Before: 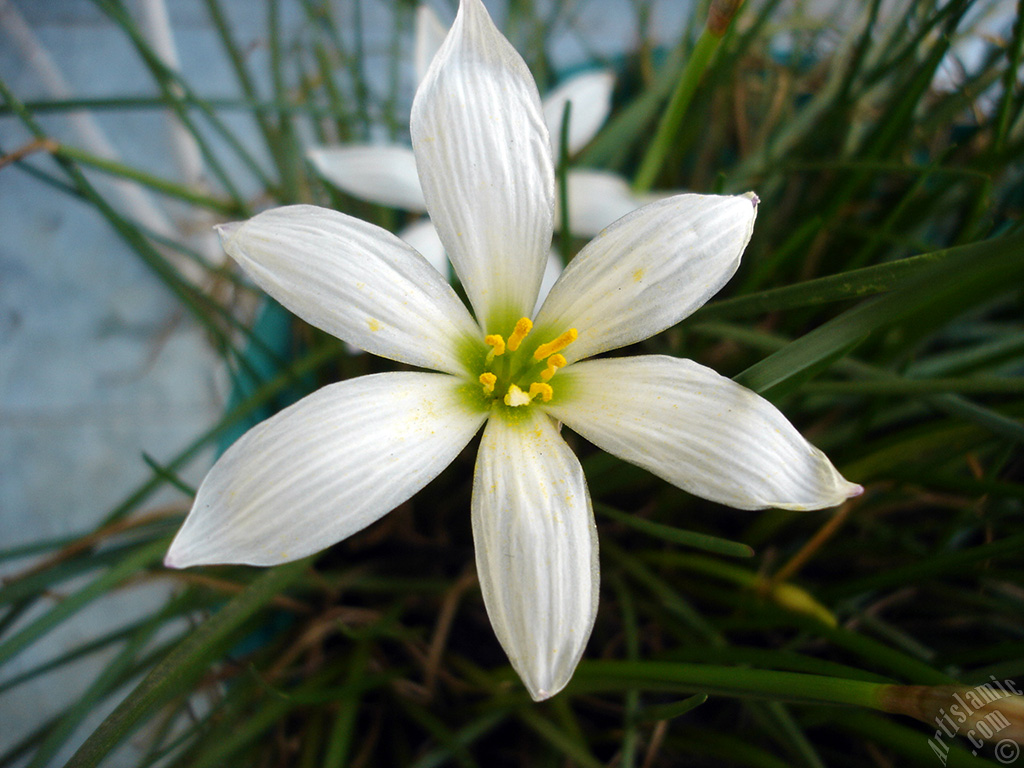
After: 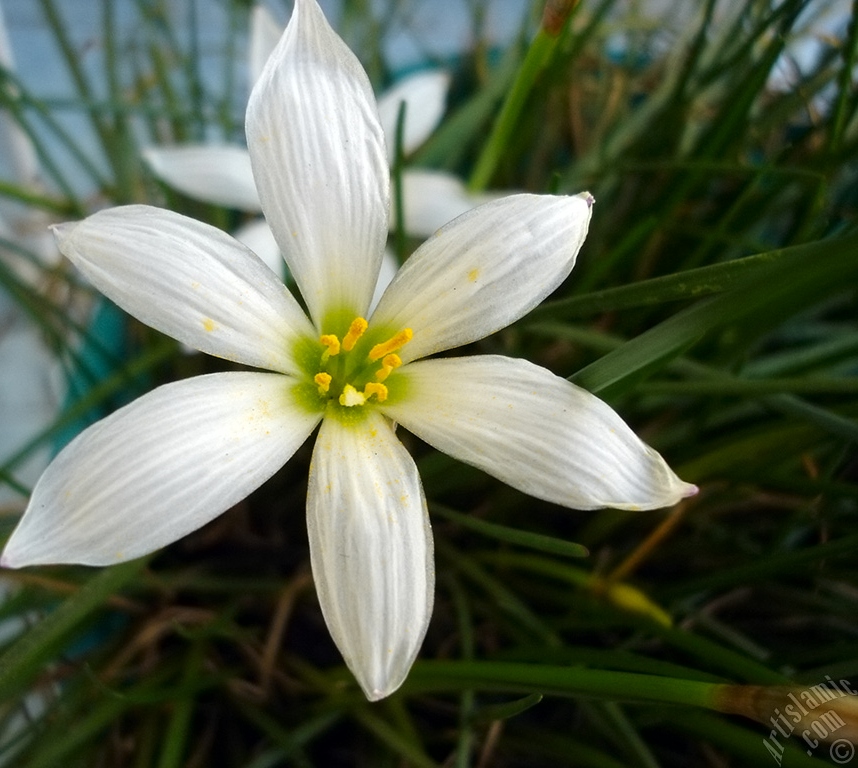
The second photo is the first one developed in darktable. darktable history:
crop: left 16.145%
color contrast: green-magenta contrast 1.2, blue-yellow contrast 1.2
contrast equalizer: y [[0.5 ×6], [0.5 ×6], [0.5 ×6], [0 ×6], [0, 0.039, 0.251, 0.29, 0.293, 0.292]]
